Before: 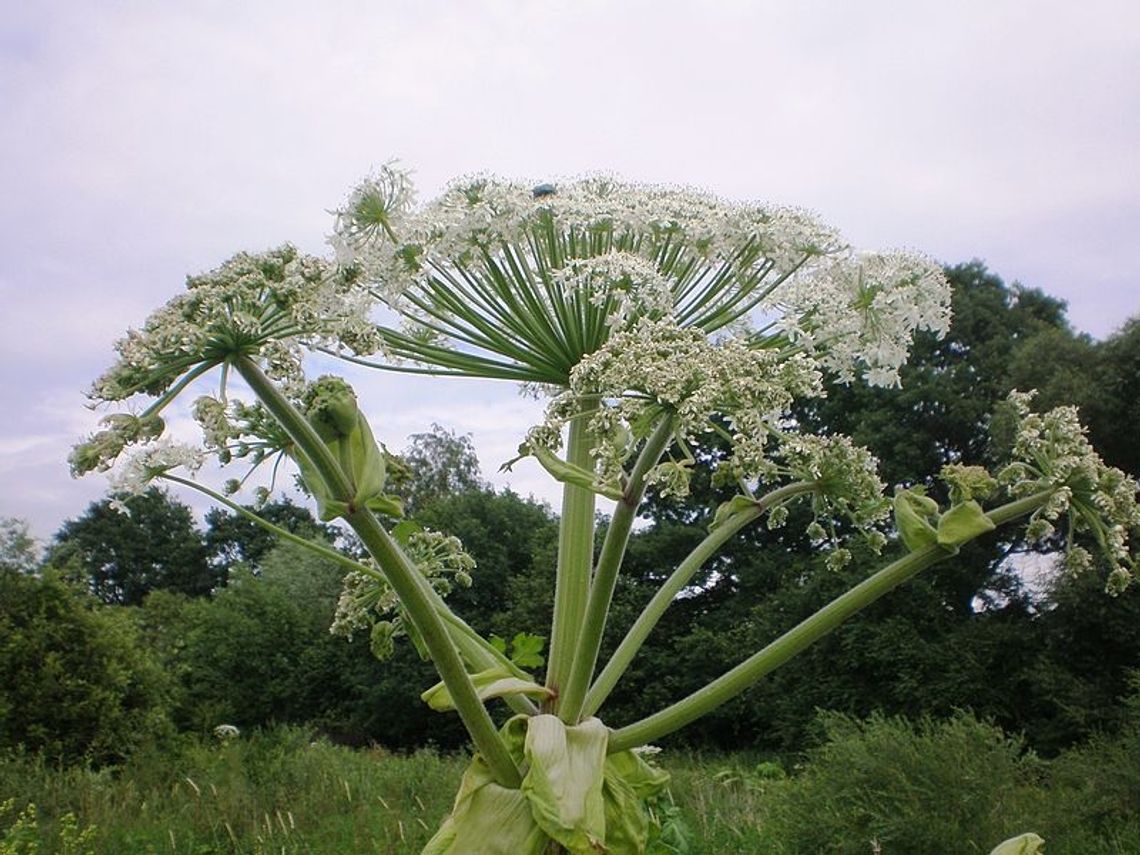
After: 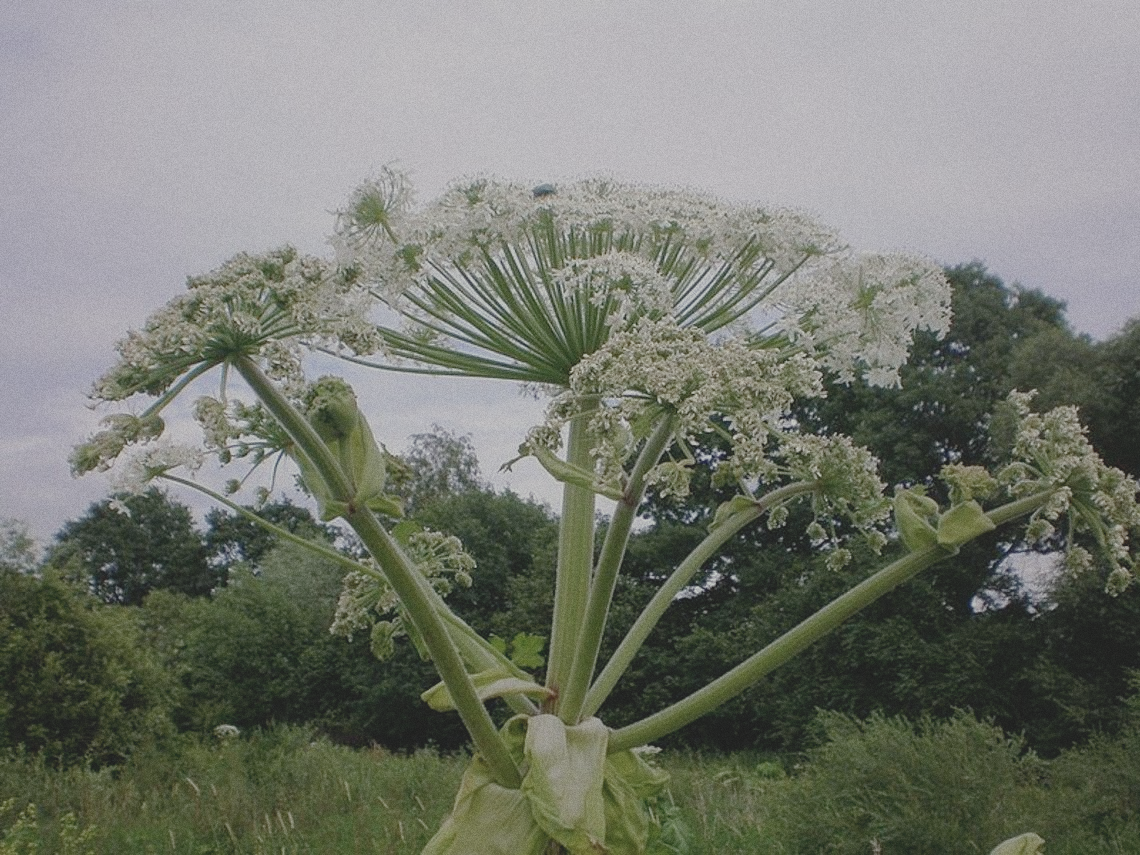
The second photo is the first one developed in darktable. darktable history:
color zones: curves: ch0 [(0, 0.444) (0.143, 0.442) (0.286, 0.441) (0.429, 0.441) (0.571, 0.441) (0.714, 0.441) (0.857, 0.442) (1, 0.444)]
grain: coarseness 0.09 ISO
filmic rgb: black relative exposure -16 EV, threshold -0.33 EV, transition 3.19 EV, structure ↔ texture 100%, target black luminance 0%, hardness 7.57, latitude 72.96%, contrast 0.908, highlights saturation mix 10%, shadows ↔ highlights balance -0.38%, add noise in highlights 0, preserve chrominance no, color science v4 (2020), iterations of high-quality reconstruction 10, enable highlight reconstruction true
contrast brightness saturation: contrast -0.26, saturation -0.43
